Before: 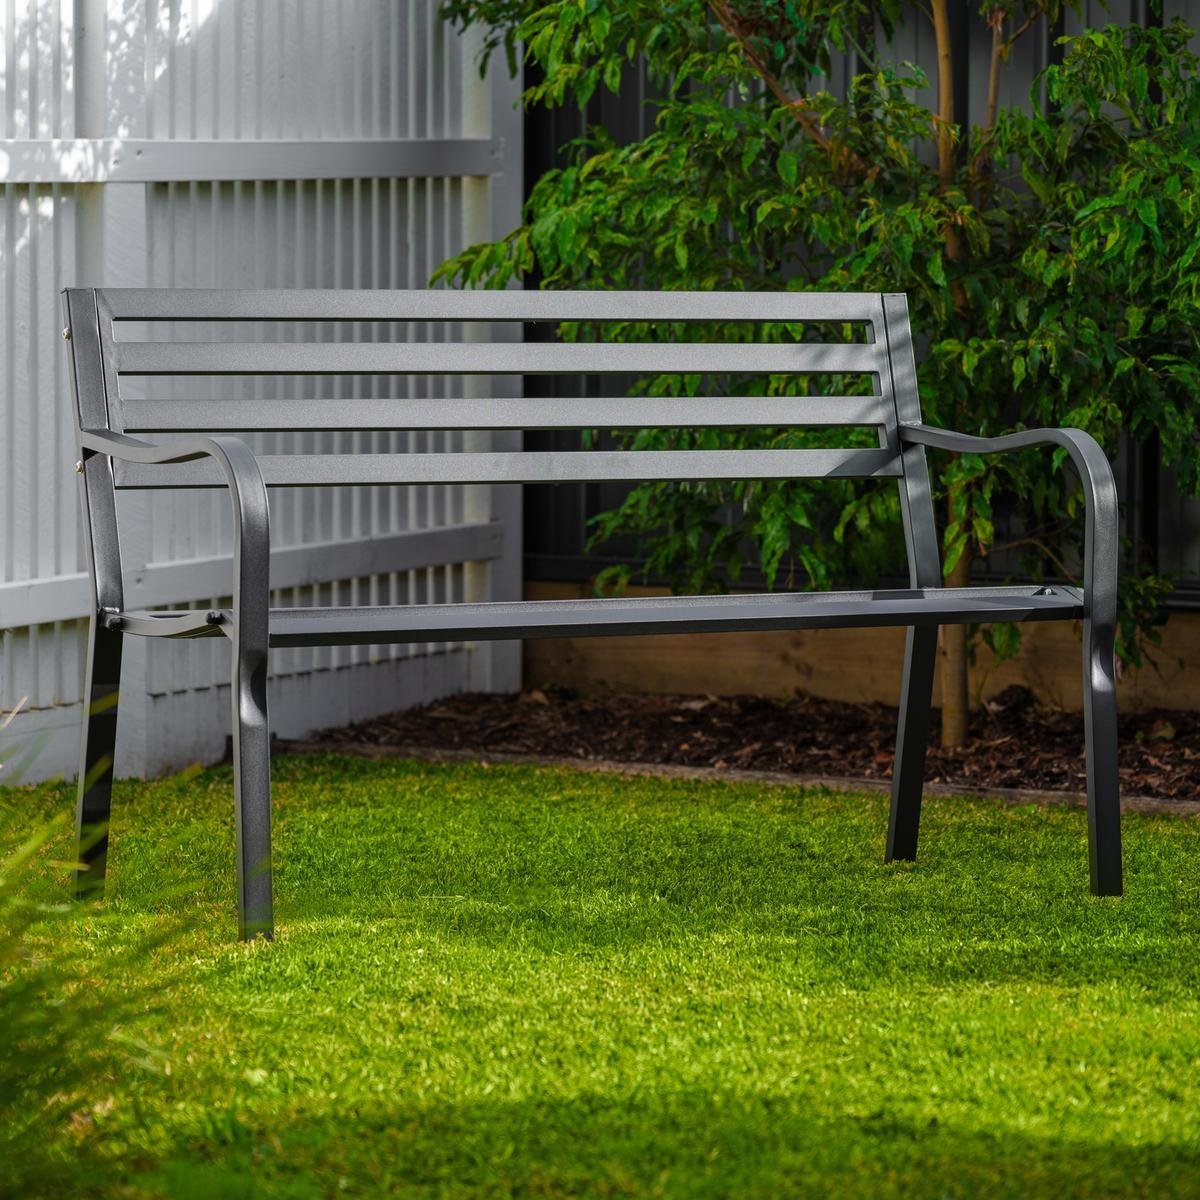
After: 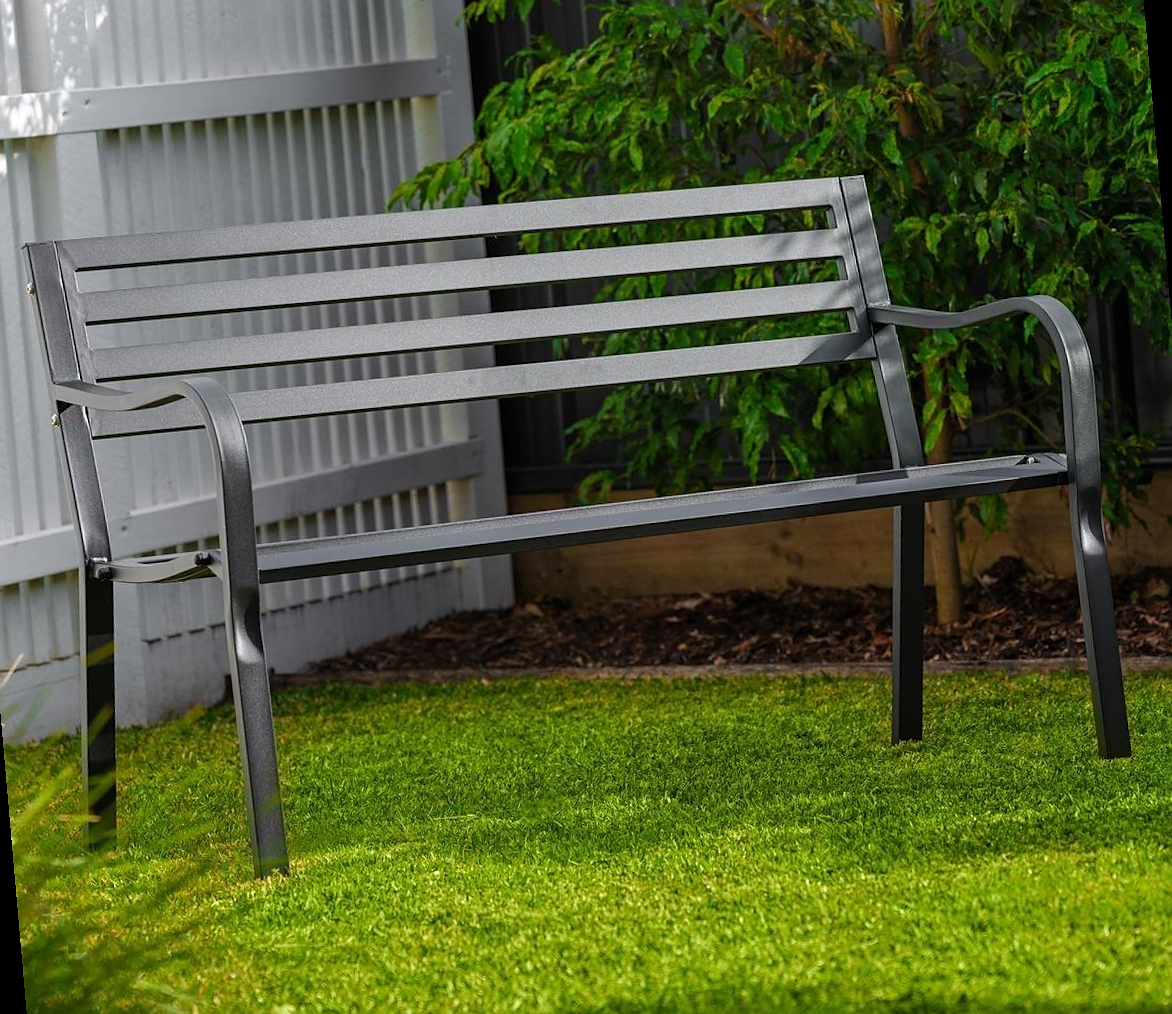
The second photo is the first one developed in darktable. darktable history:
rotate and perspective: rotation -5°, crop left 0.05, crop right 0.952, crop top 0.11, crop bottom 0.89
sharpen: radius 1.559, amount 0.373, threshold 1.271
